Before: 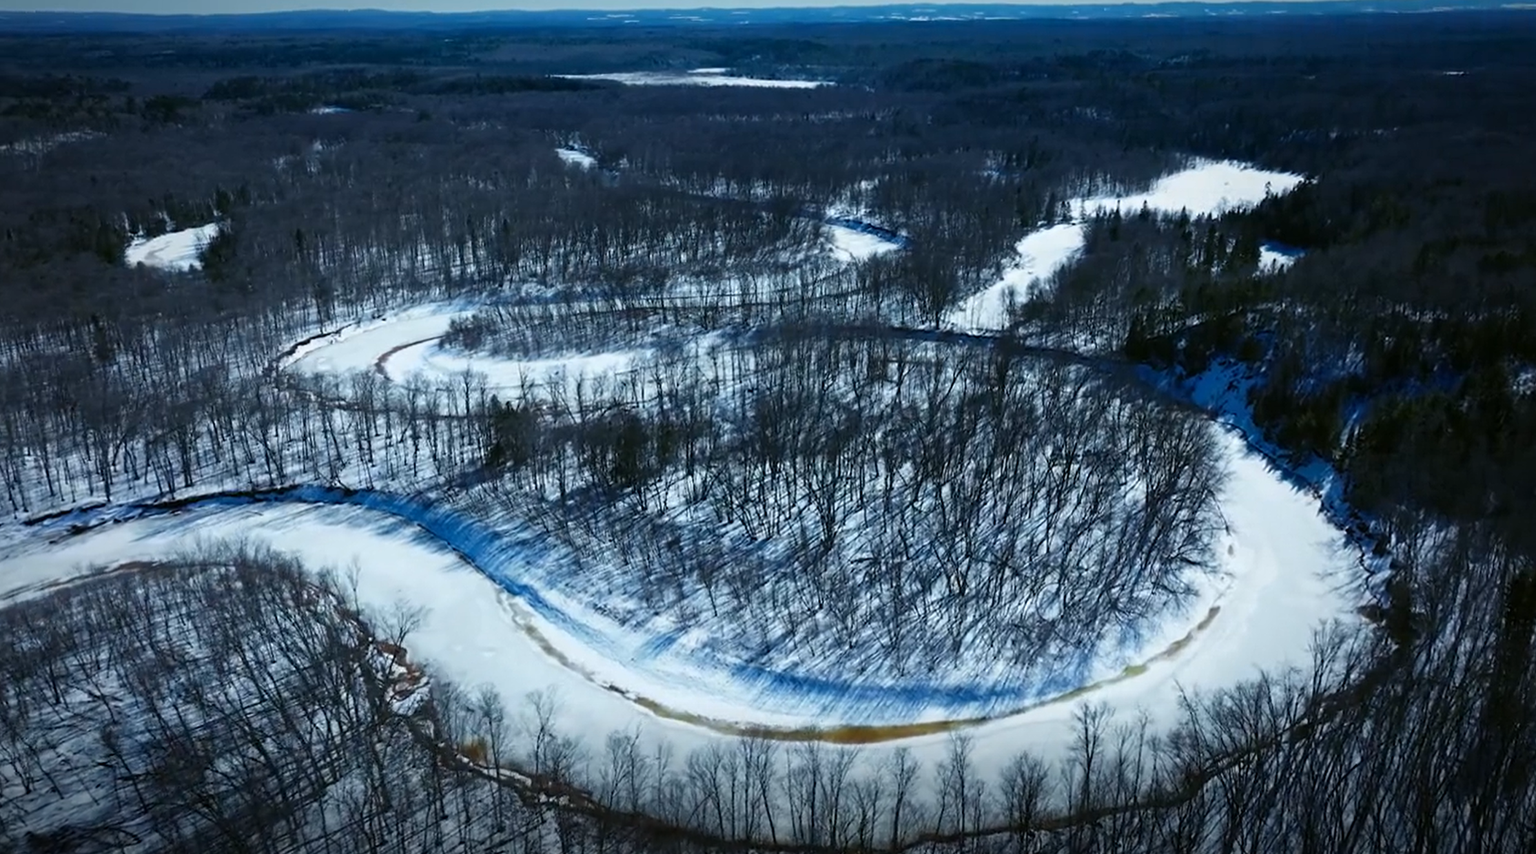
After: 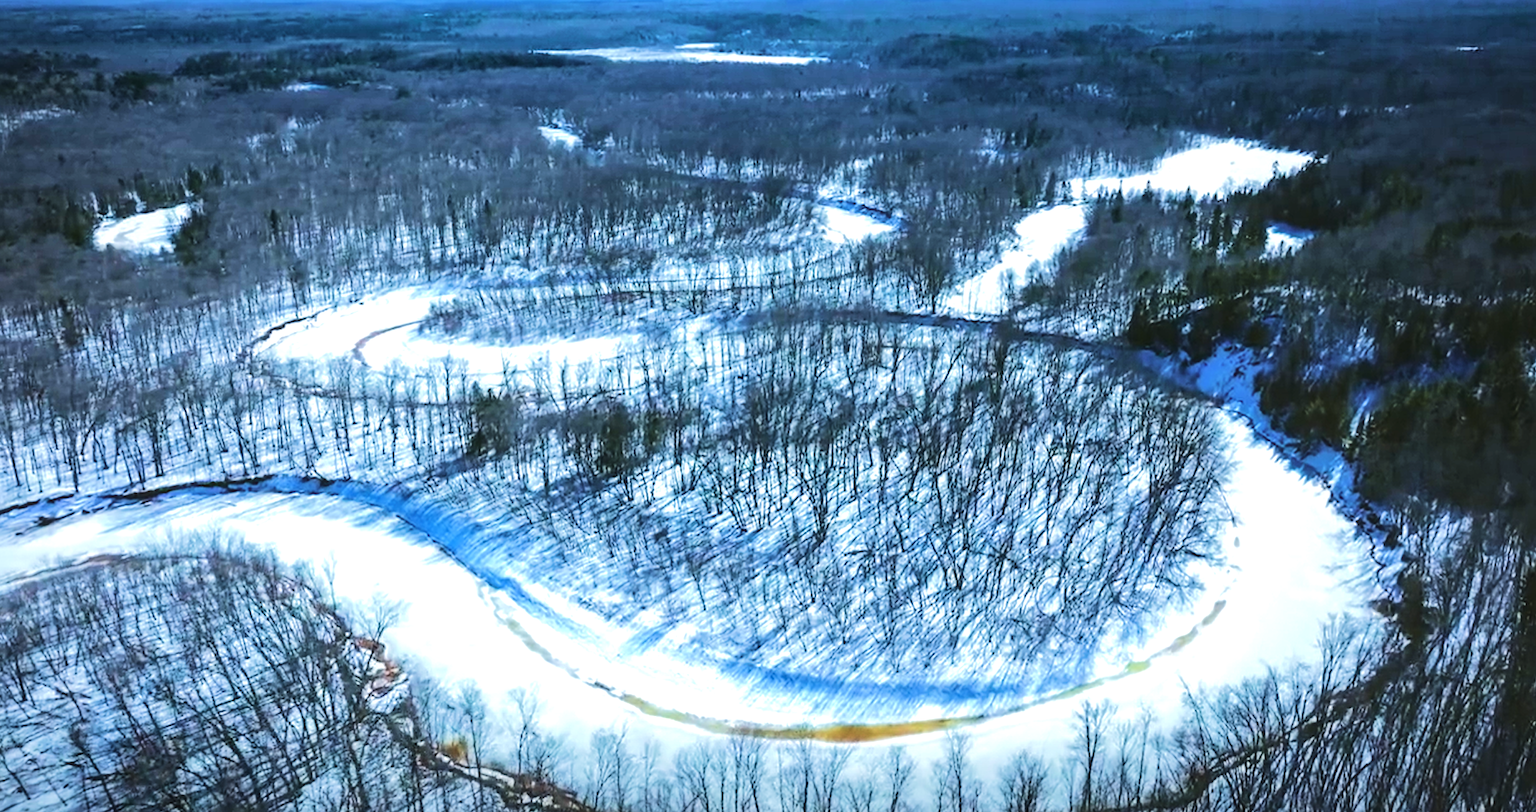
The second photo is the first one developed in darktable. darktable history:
tone equalizer: -7 EV 0.163 EV, -6 EV 0.622 EV, -5 EV 1.12 EV, -4 EV 1.36 EV, -3 EV 1.16 EV, -2 EV 0.6 EV, -1 EV 0.153 EV, edges refinement/feathering 500, mask exposure compensation -1.57 EV, preserve details no
local contrast: on, module defaults
velvia: strength 40.42%
crop: left 2.287%, top 3.125%, right 0.966%, bottom 4.886%
exposure: black level correction -0.005, exposure 0.617 EV, compensate highlight preservation false
